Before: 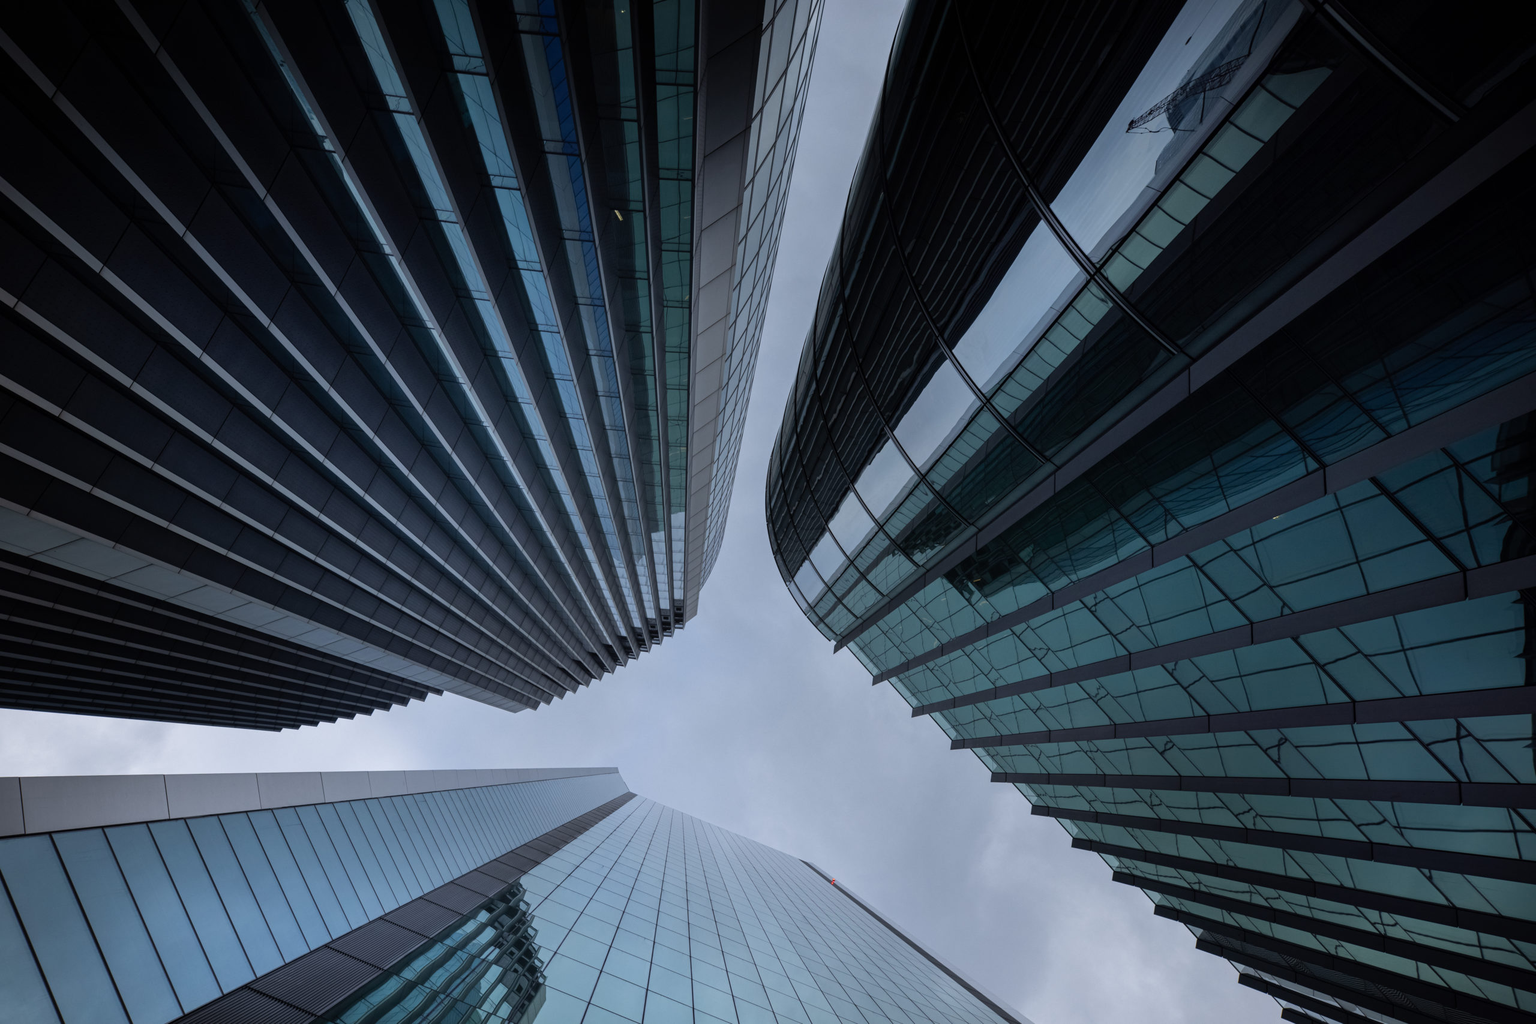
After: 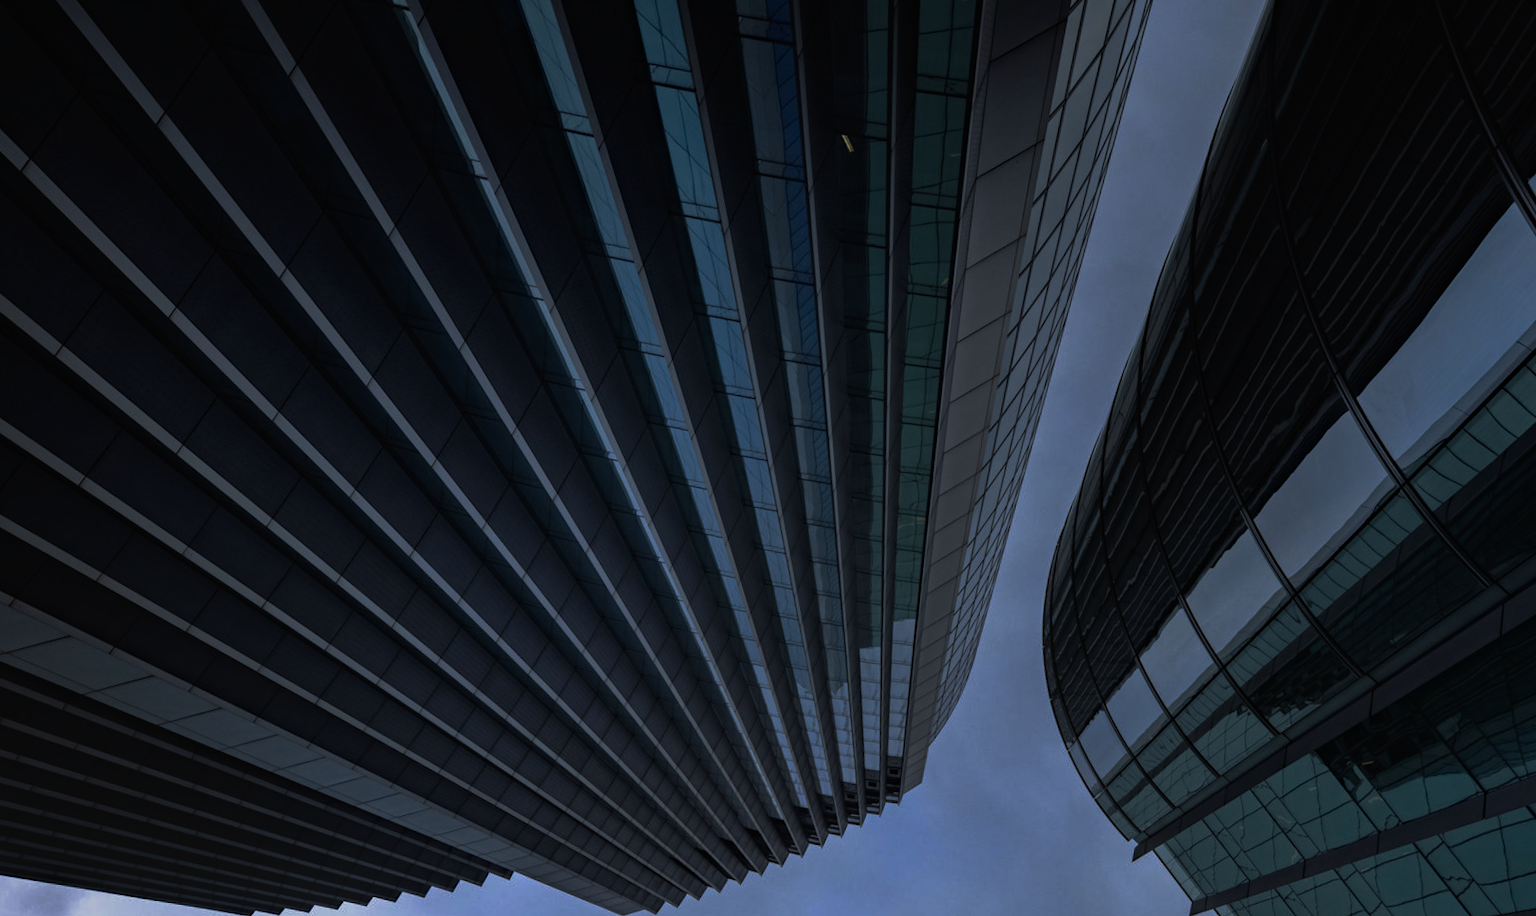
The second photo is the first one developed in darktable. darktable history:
haze removal: compatibility mode true, adaptive false
local contrast: detail 109%
crop and rotate: angle -4.46°, left 2.048%, top 6.738%, right 27.503%, bottom 30.212%
base curve: curves: ch0 [(0, 0) (0.564, 0.291) (0.802, 0.731) (1, 1)], preserve colors none
tone curve: curves: ch0 [(0, 0.011) (0.139, 0.106) (0.295, 0.271) (0.499, 0.523) (0.739, 0.782) (0.857, 0.879) (1, 0.967)]; ch1 [(0, 0) (0.291, 0.229) (0.394, 0.365) (0.469, 0.456) (0.507, 0.504) (0.527, 0.546) (0.571, 0.614) (0.725, 0.779) (1, 1)]; ch2 [(0, 0) (0.125, 0.089) (0.35, 0.317) (0.437, 0.42) (0.502, 0.499) (0.537, 0.551) (0.613, 0.636) (1, 1)], preserve colors none
